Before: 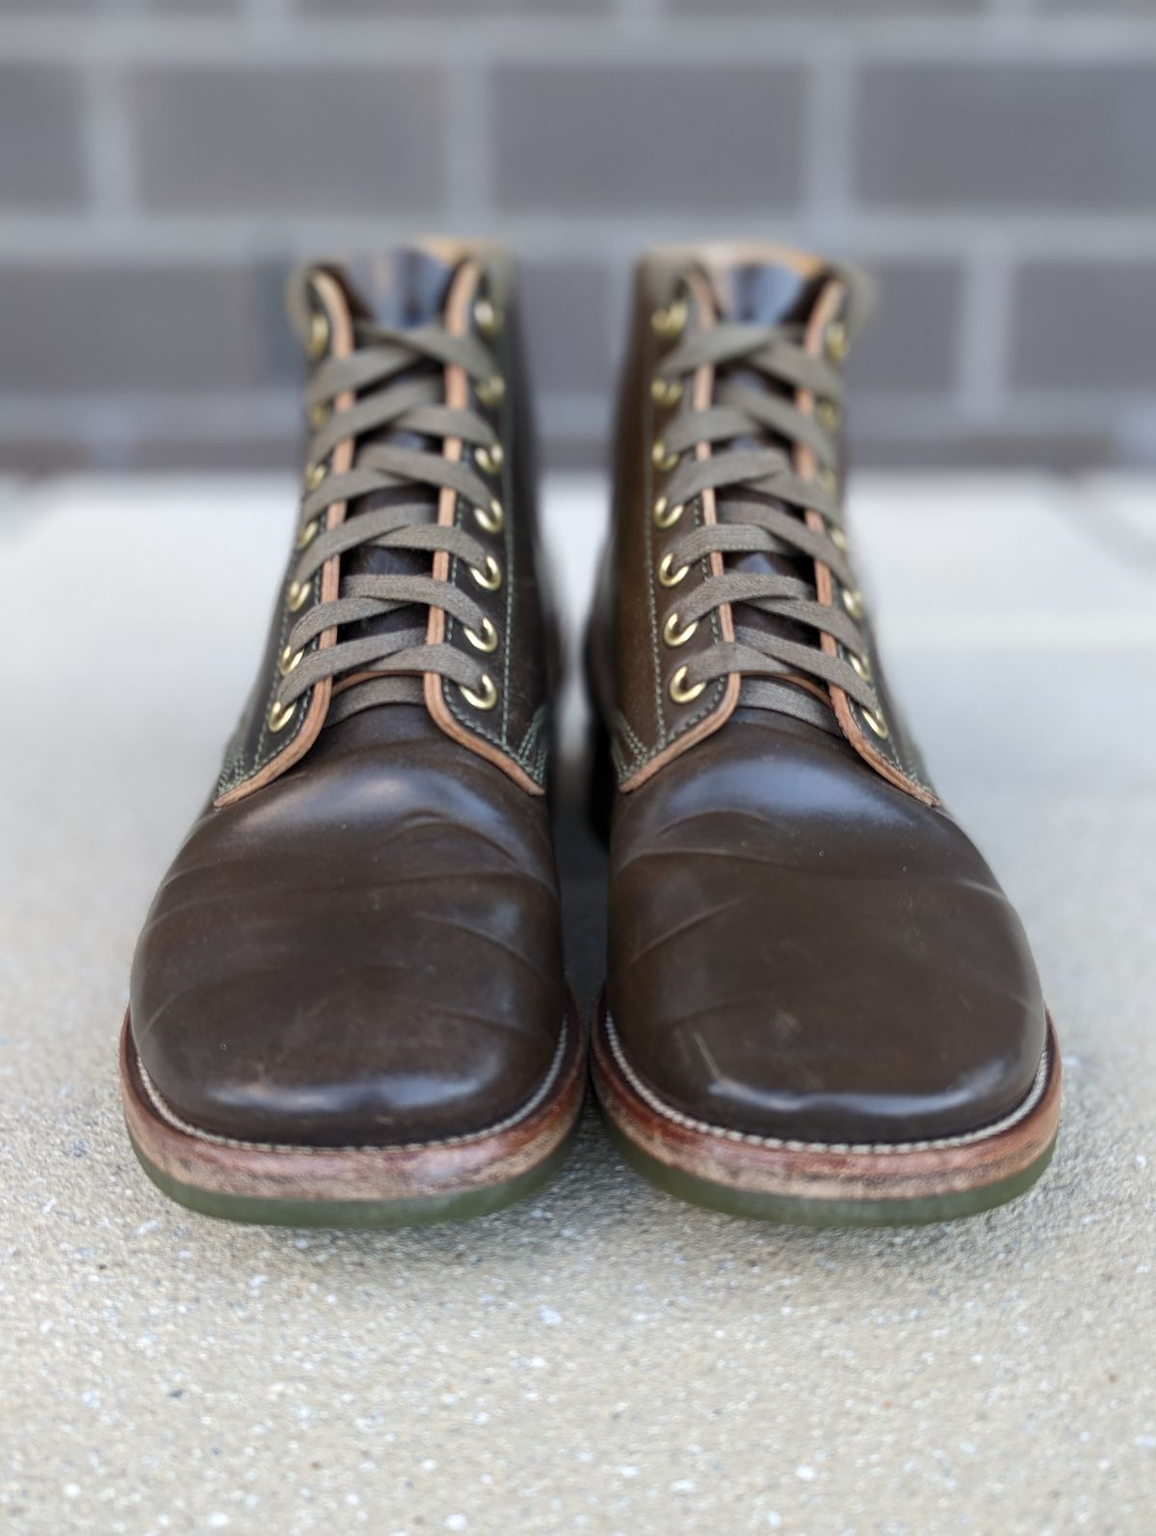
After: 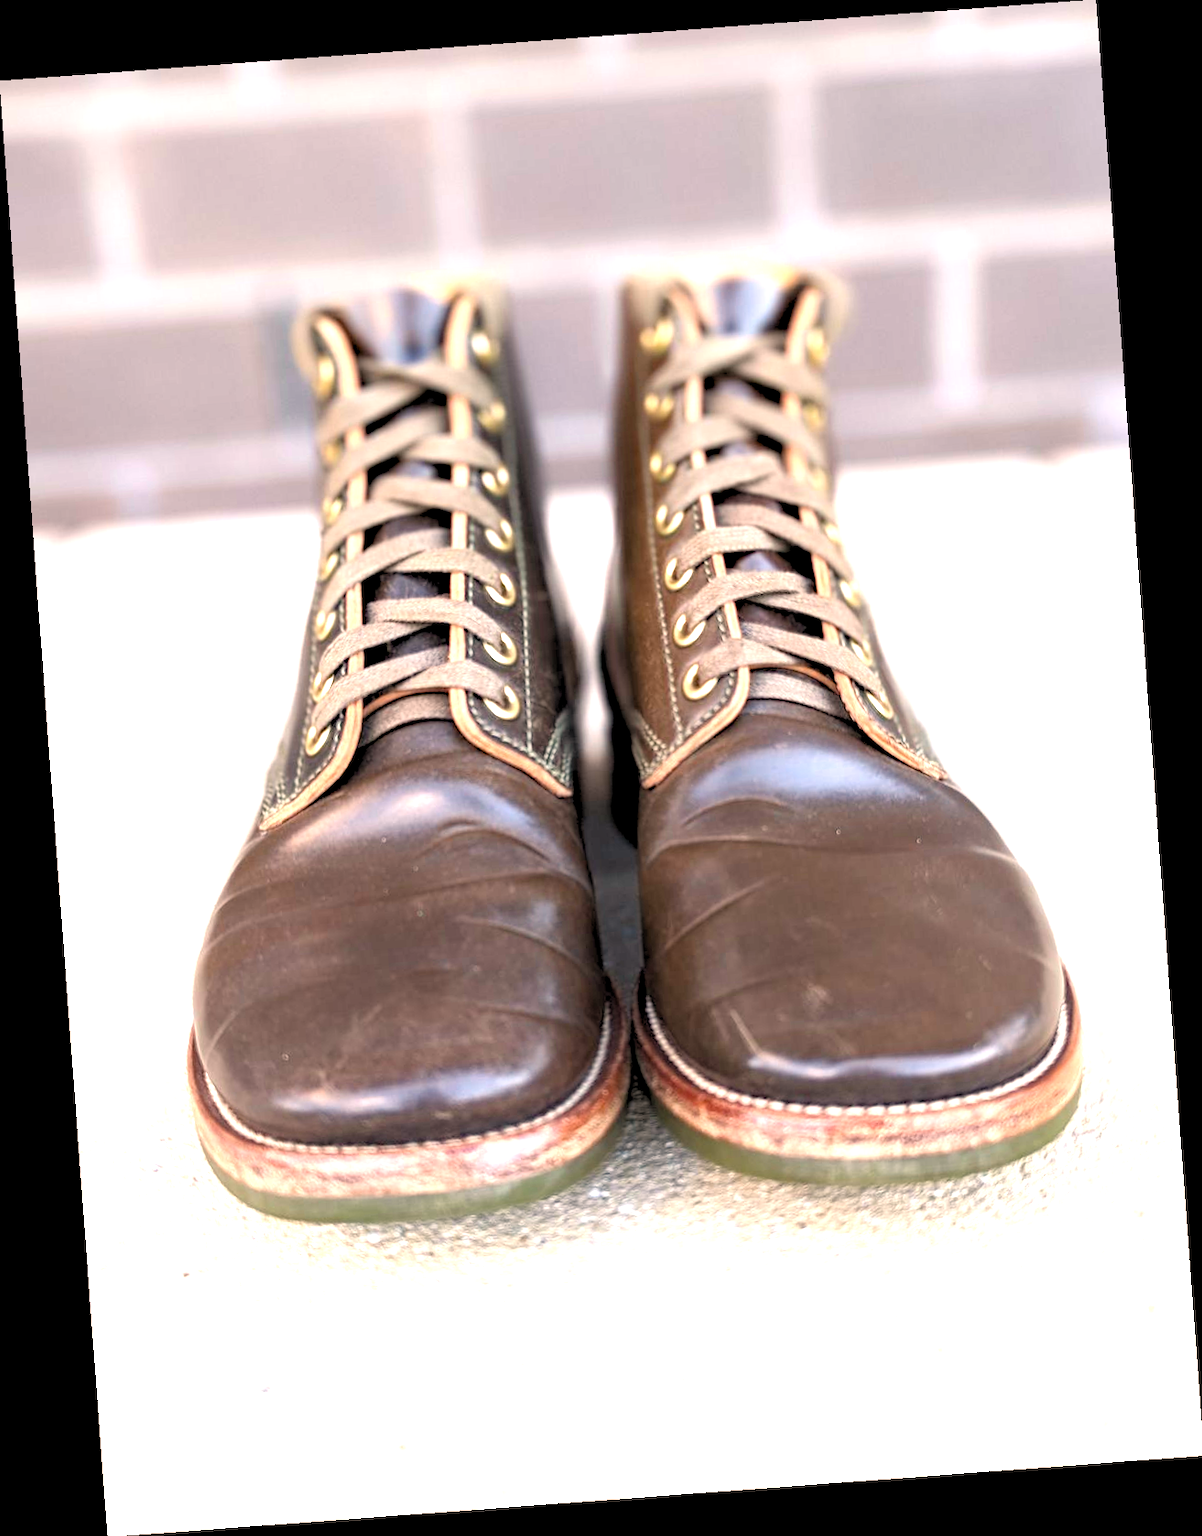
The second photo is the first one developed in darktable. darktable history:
rotate and perspective: rotation -4.25°, automatic cropping off
color correction: highlights a* -0.137, highlights b* 0.137
white balance: red 1.127, blue 0.943
exposure: black level correction 0, exposure 1.45 EV, compensate exposure bias true, compensate highlight preservation false
rgb levels: levels [[0.013, 0.434, 0.89], [0, 0.5, 1], [0, 0.5, 1]]
haze removal: compatibility mode true, adaptive false
